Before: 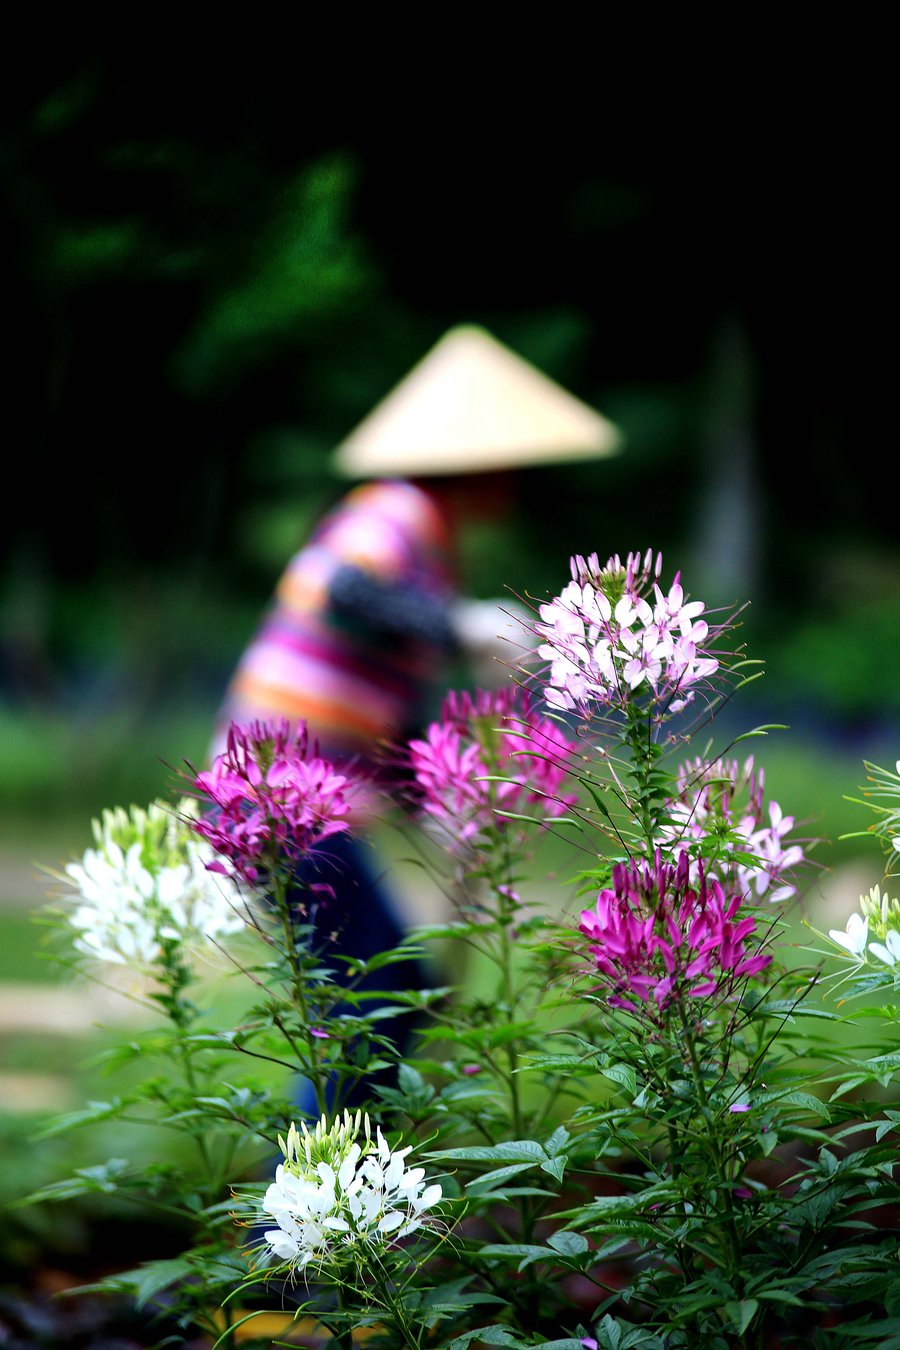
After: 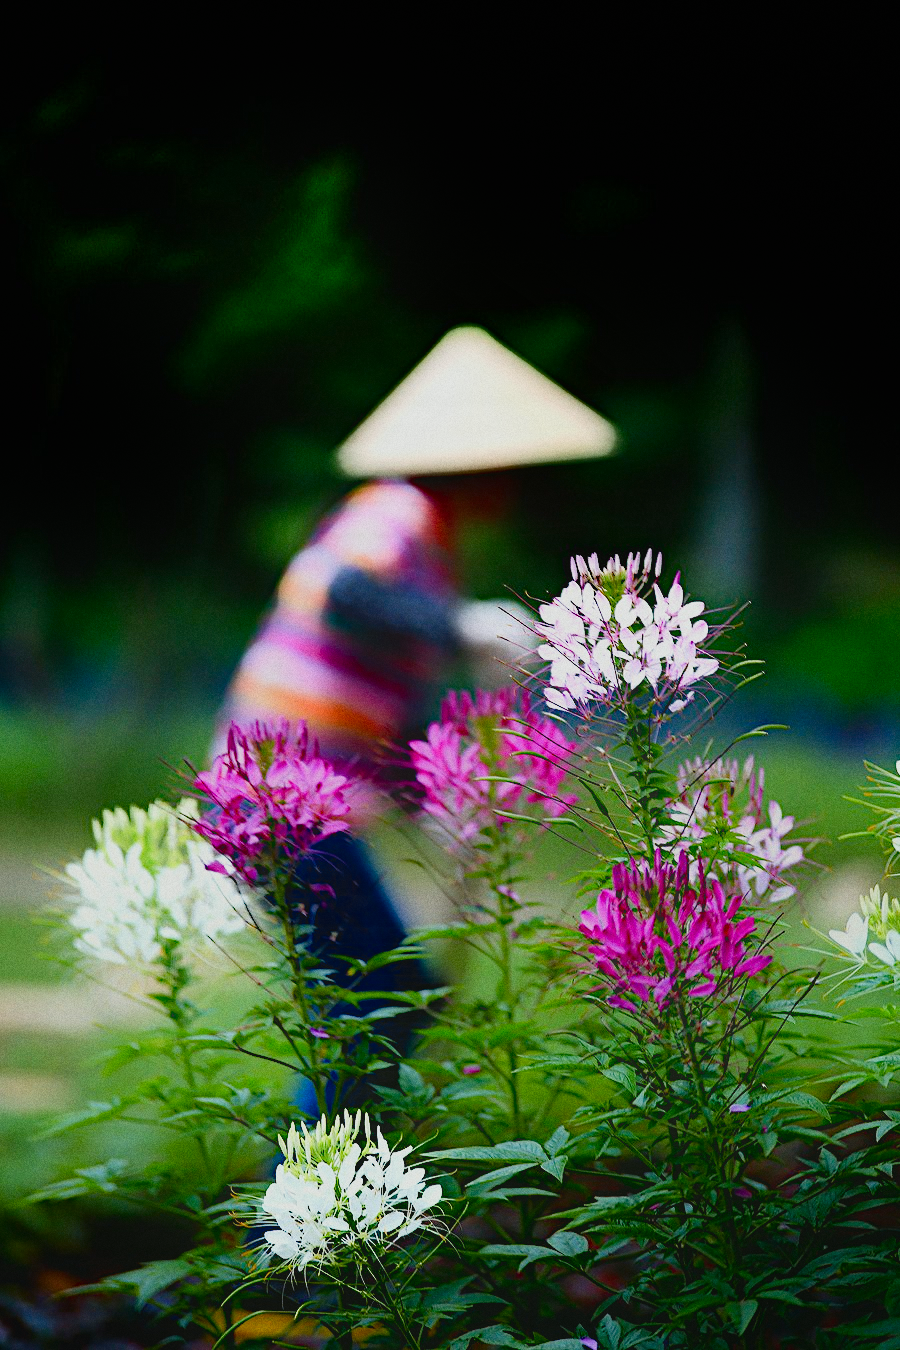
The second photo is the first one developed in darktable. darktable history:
contrast equalizer "soft": octaves 7, y [[0.6 ×6], [0.55 ×6], [0 ×6], [0 ×6], [0 ×6]], mix -1
color balance rgb "basic colorfulness: standard": perceptual saturation grading › global saturation 20%, perceptual saturation grading › highlights -25%, perceptual saturation grading › shadows 25%
color balance rgb "filmic contrast": global offset › luminance 0.5%, perceptual brilliance grading › highlights 10%, perceptual brilliance grading › mid-tones 5%, perceptual brilliance grading › shadows -10%
color balance rgb "blue and orange": shadows lift › chroma 7%, shadows lift › hue 249°, highlights gain › chroma 5%, highlights gain › hue 34.5°
diffuse or sharpen "sharpen demosaicing: AA filter": edge sensitivity 1, 1st order anisotropy 100%, 2nd order anisotropy 100%, 3rd order anisotropy 100%, 4th order anisotropy 100%, 1st order speed -25%, 2nd order speed -25%, 3rd order speed -25%, 4th order speed -25%
diffuse or sharpen "1": radius span 32, 1st order speed 50%, 2nd order speed 50%, 3rd order speed 50%, 4th order speed 50% | blend: blend mode normal, opacity 25%; mask: uniform (no mask)
grain: coarseness 0.47 ISO
rgb primaries "nice": tint hue 2.13°, tint purity 0.7%, red hue 0.028, red purity 1.09, green hue 0.023, green purity 1.08, blue hue -0.084, blue purity 1.17
sigmoid "neutral gray": contrast 1.22, skew 0.65
